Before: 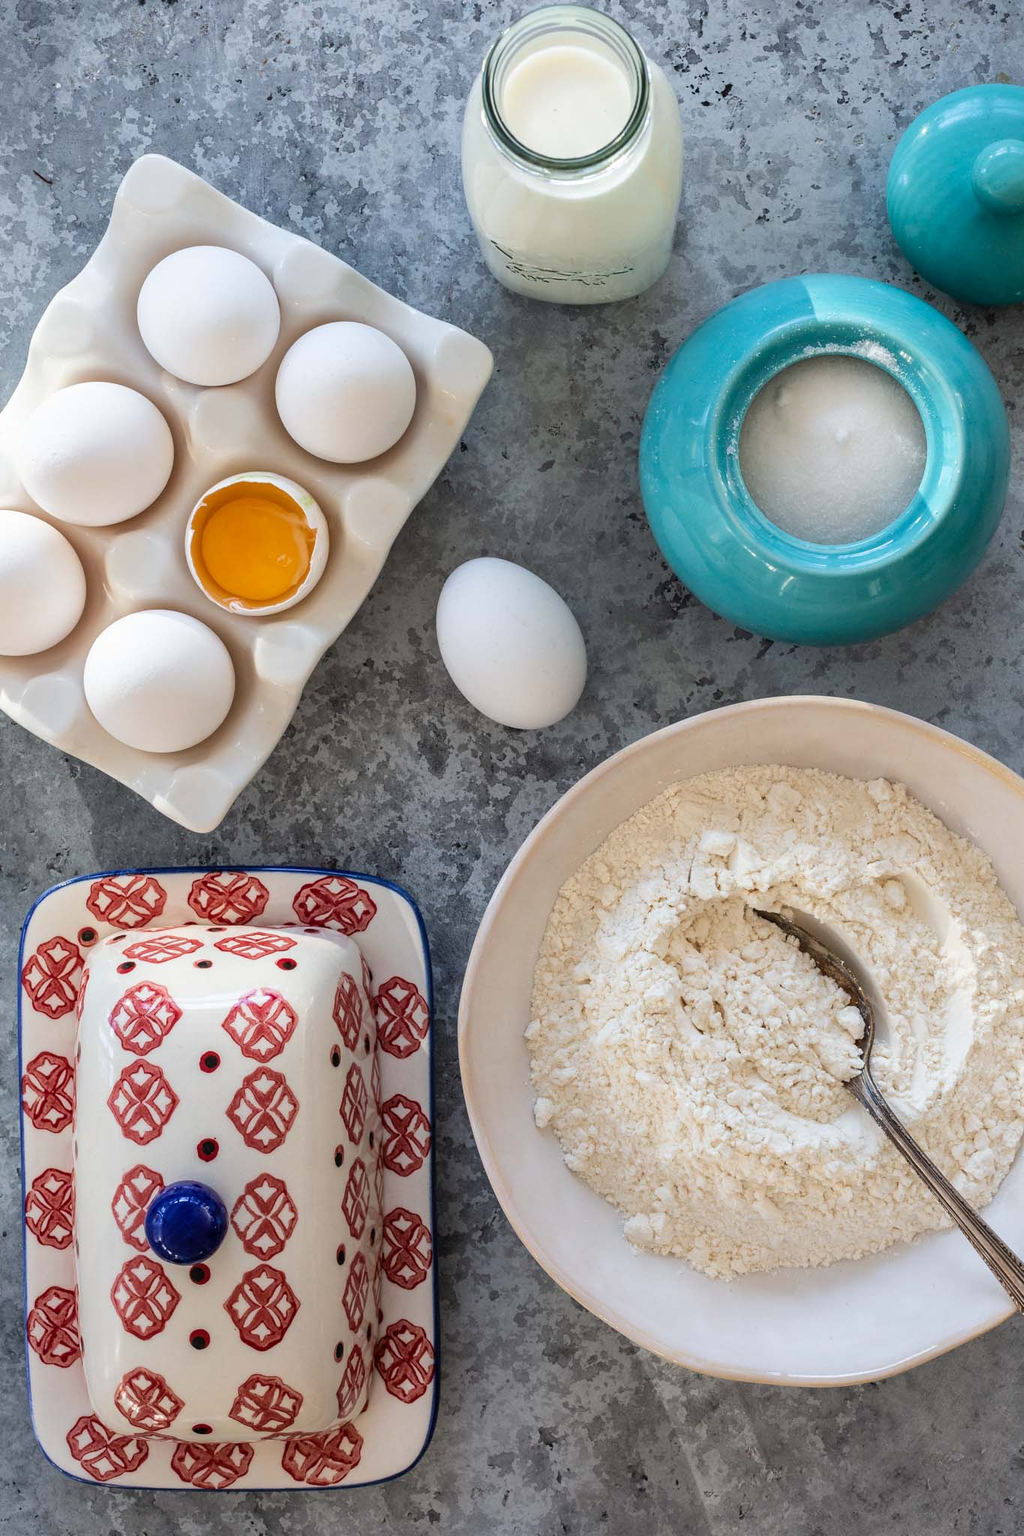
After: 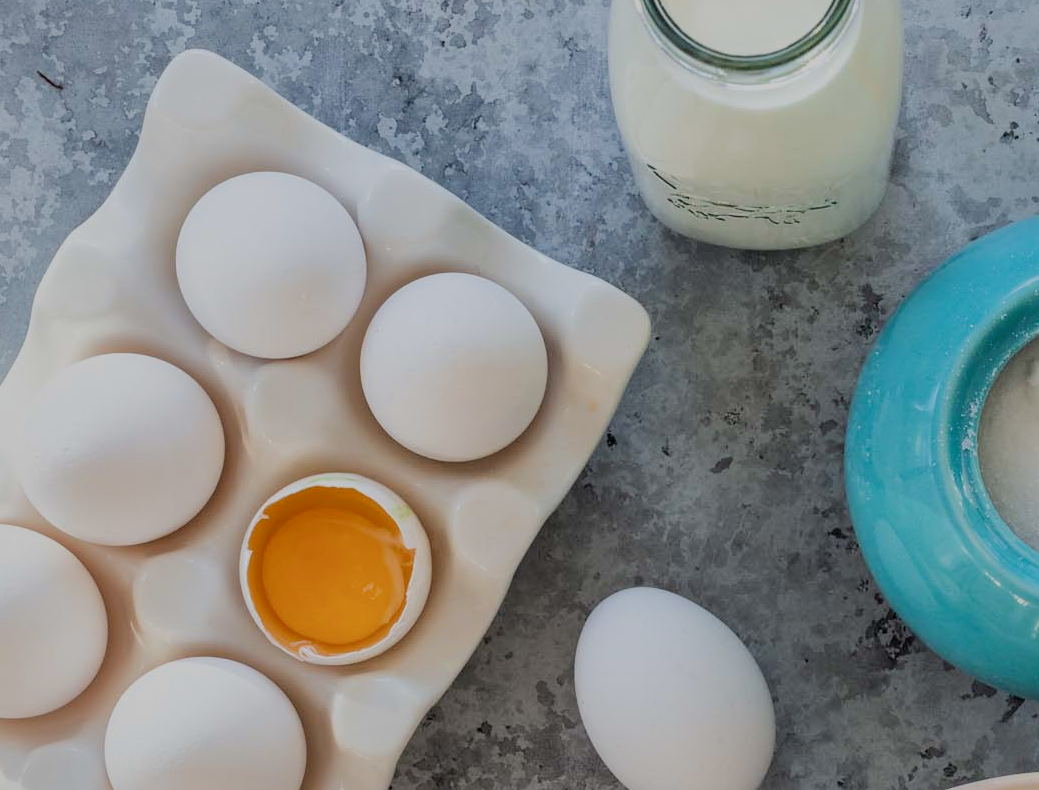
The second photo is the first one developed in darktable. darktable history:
crop: left 0.583%, top 7.63%, right 23.235%, bottom 53.758%
shadows and highlights: on, module defaults
filmic rgb: black relative exposure -7.65 EV, white relative exposure 4.56 EV, hardness 3.61
